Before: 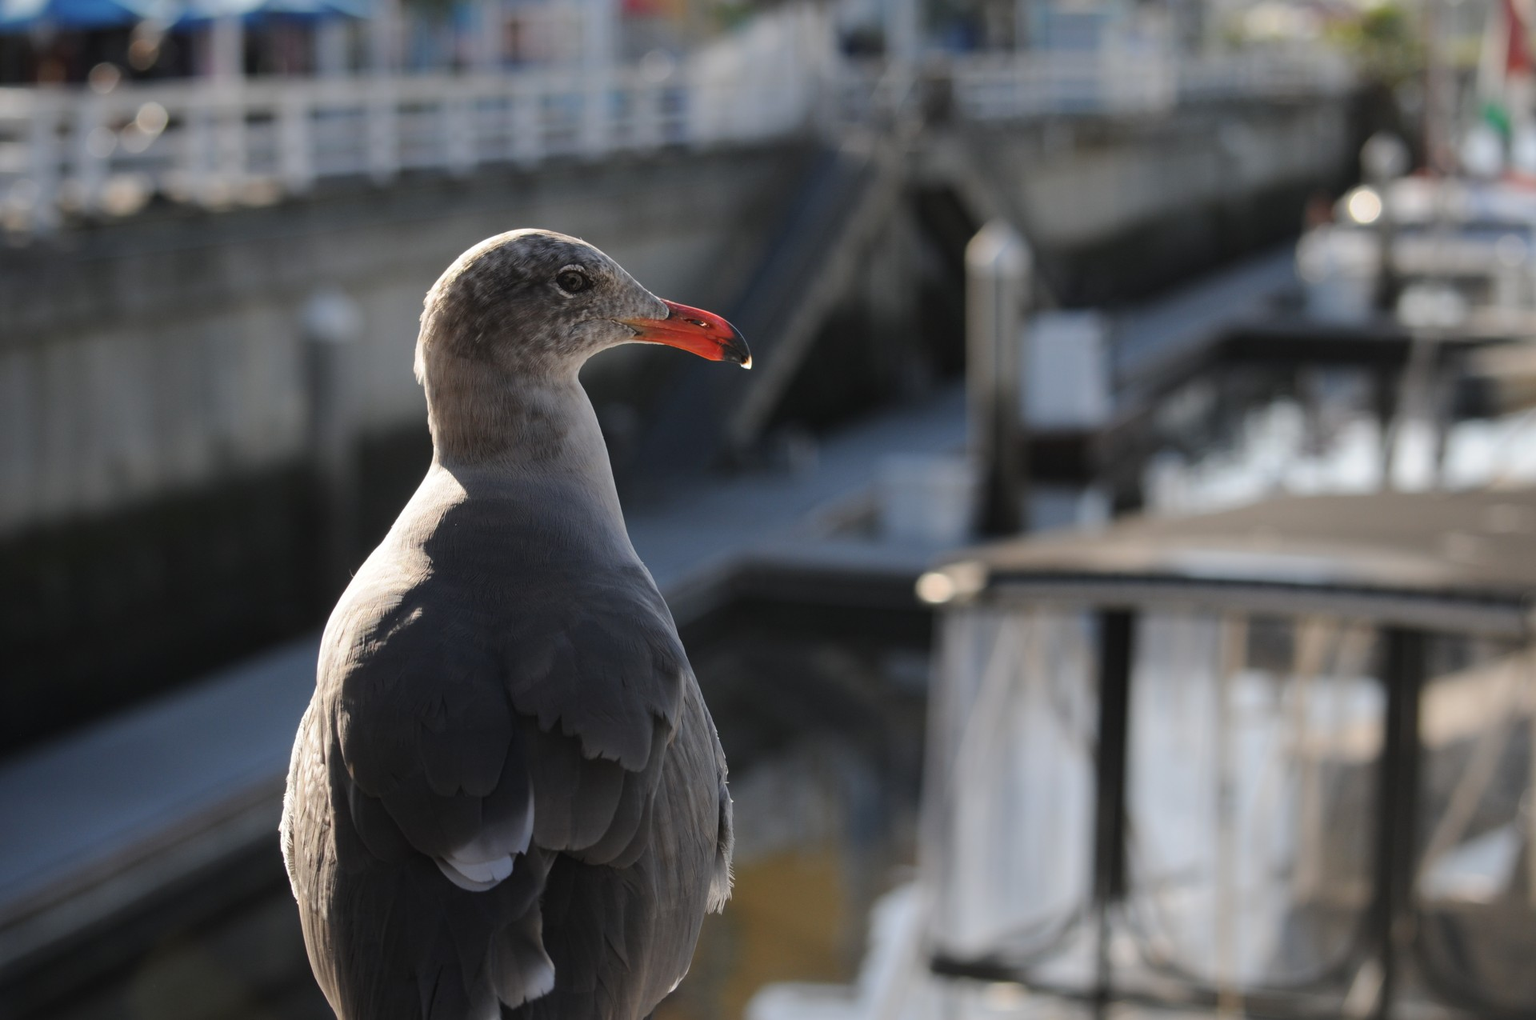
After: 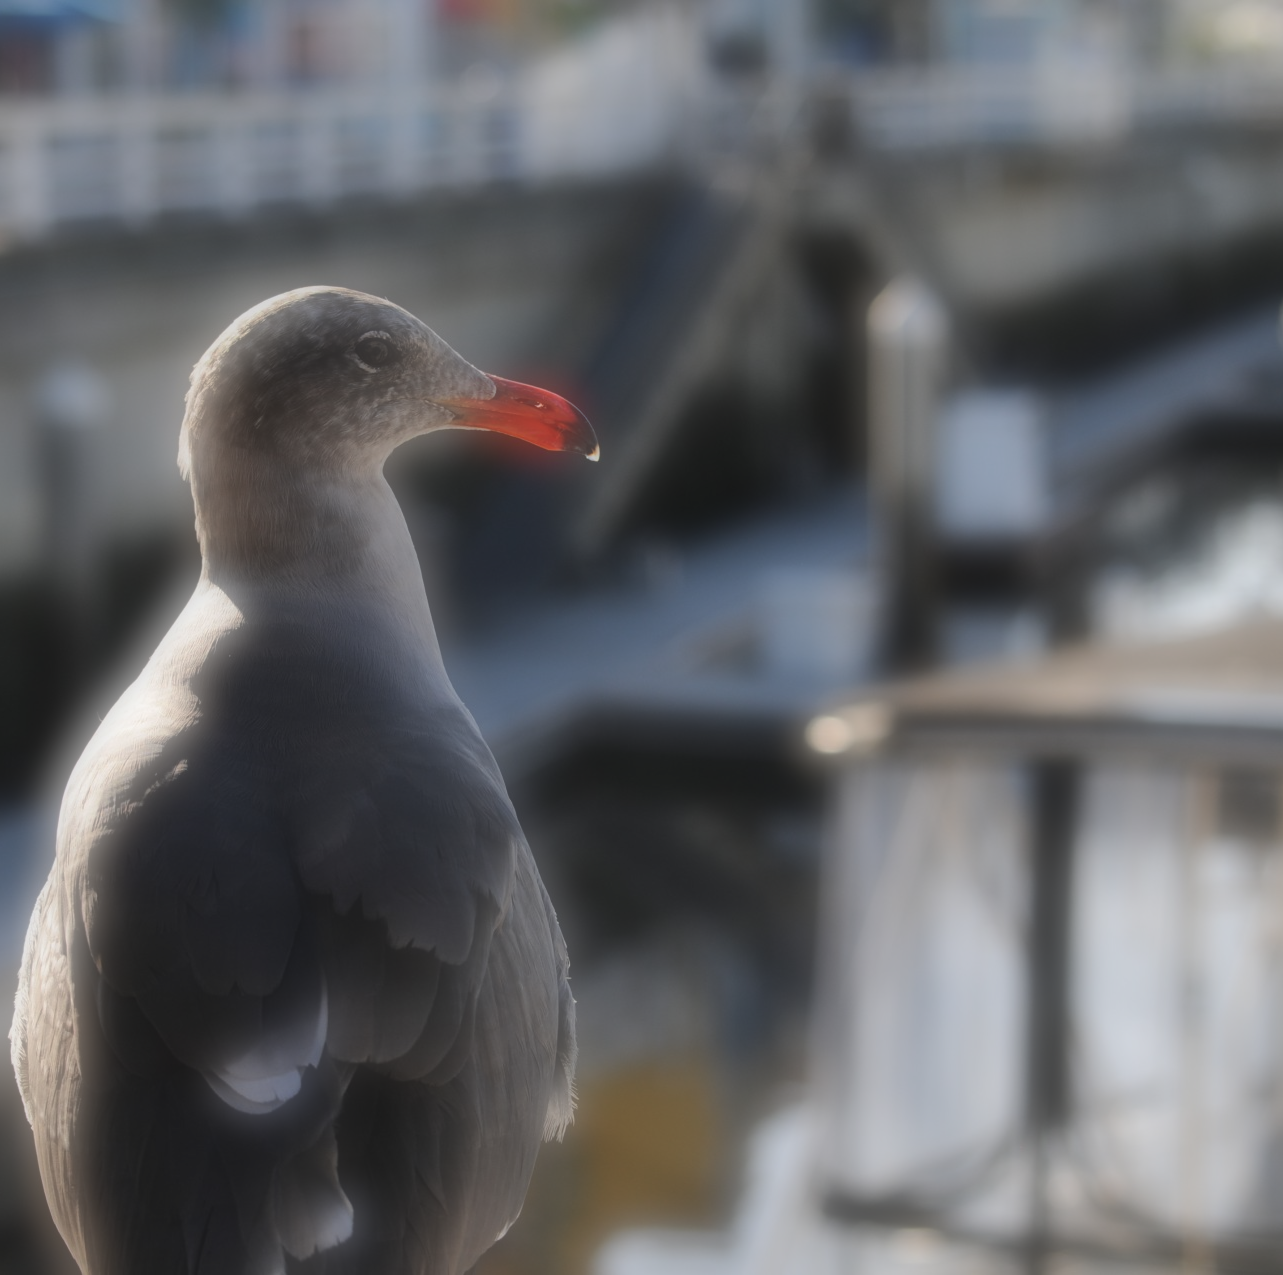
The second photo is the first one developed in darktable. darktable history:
crop and rotate: left 17.732%, right 15.423%
shadows and highlights: shadows 32, highlights -32, soften with gaussian
soften: on, module defaults
